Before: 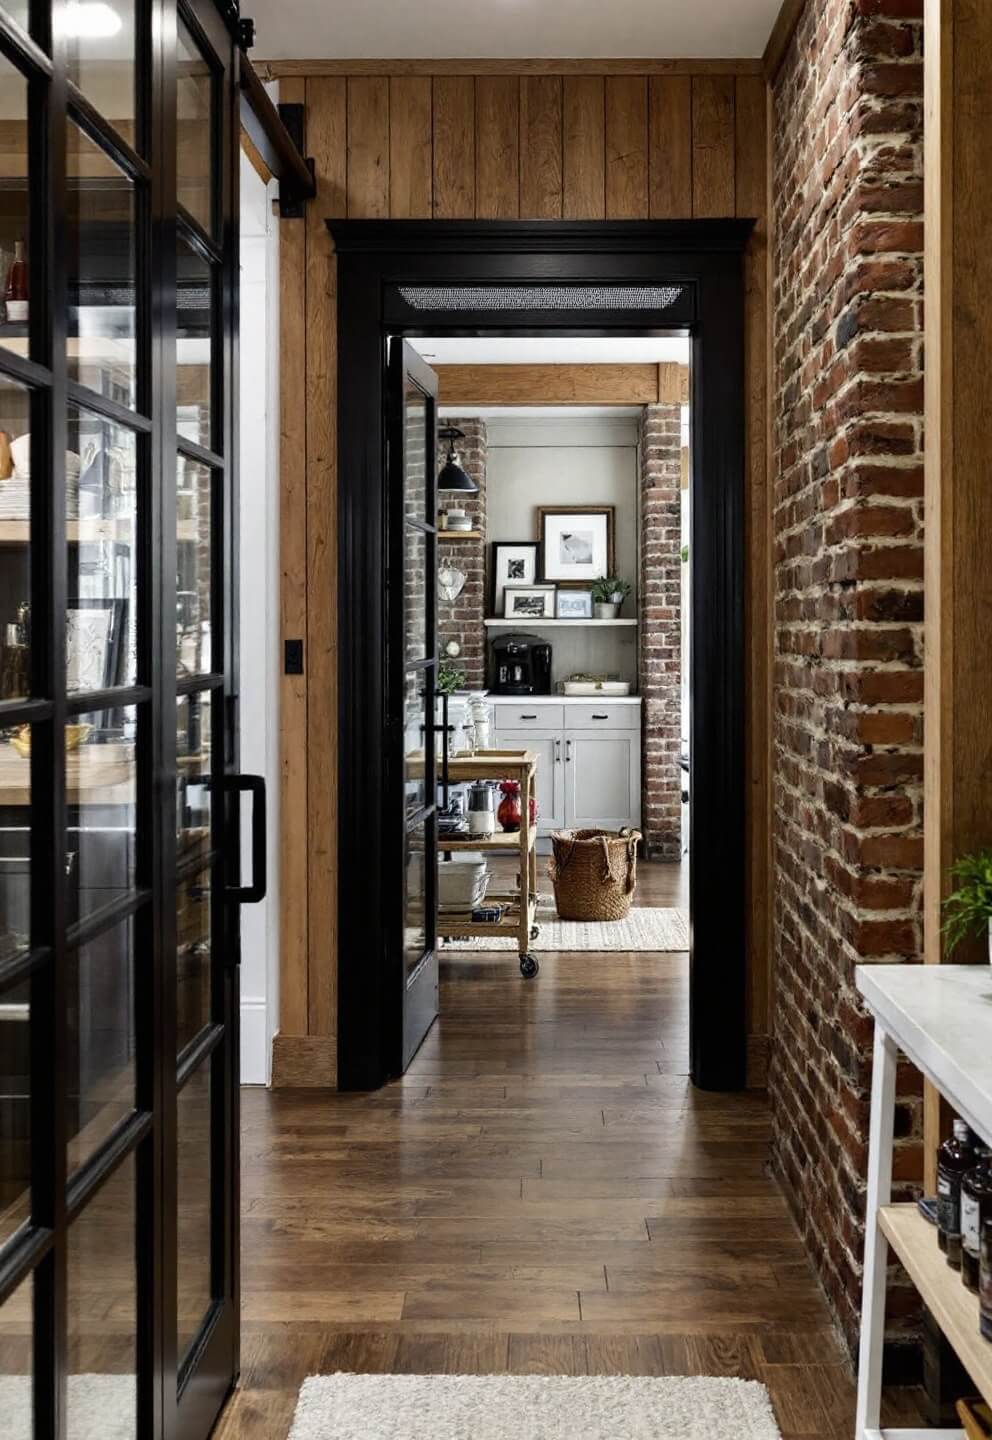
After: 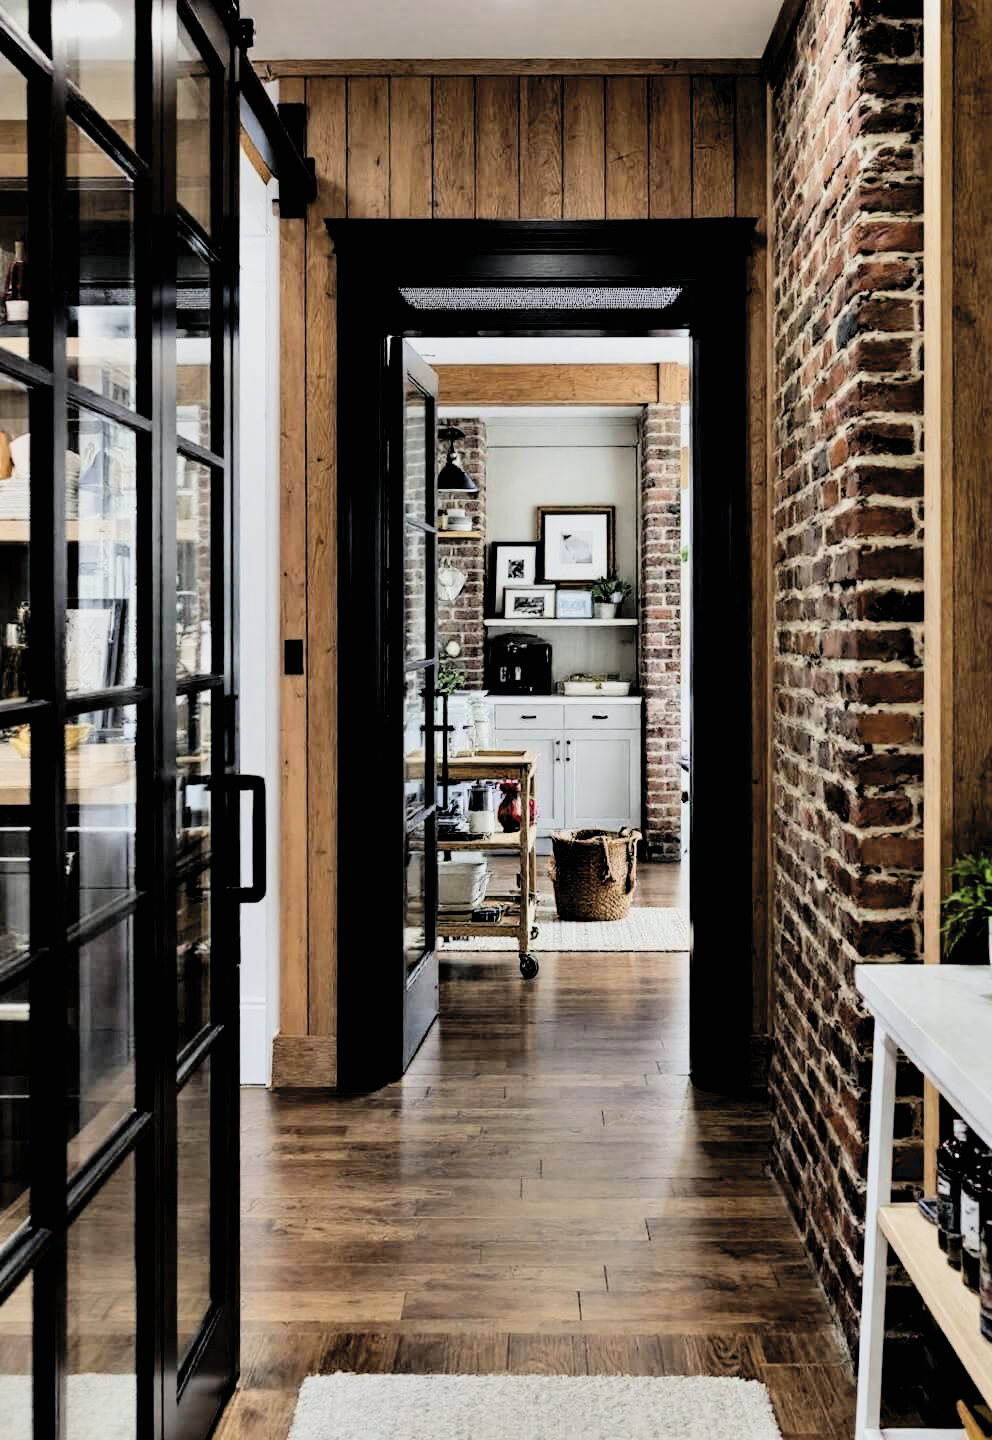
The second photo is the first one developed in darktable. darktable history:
color zones: mix 27.66%
filmic rgb: black relative exposure -7.11 EV, white relative exposure 5.39 EV, hardness 3.03, color science v6 (2022)
contrast equalizer: octaves 7, y [[0.6 ×6], [0.55 ×6], [0 ×6], [0 ×6], [0 ×6]]
contrast brightness saturation: brightness 0.155
